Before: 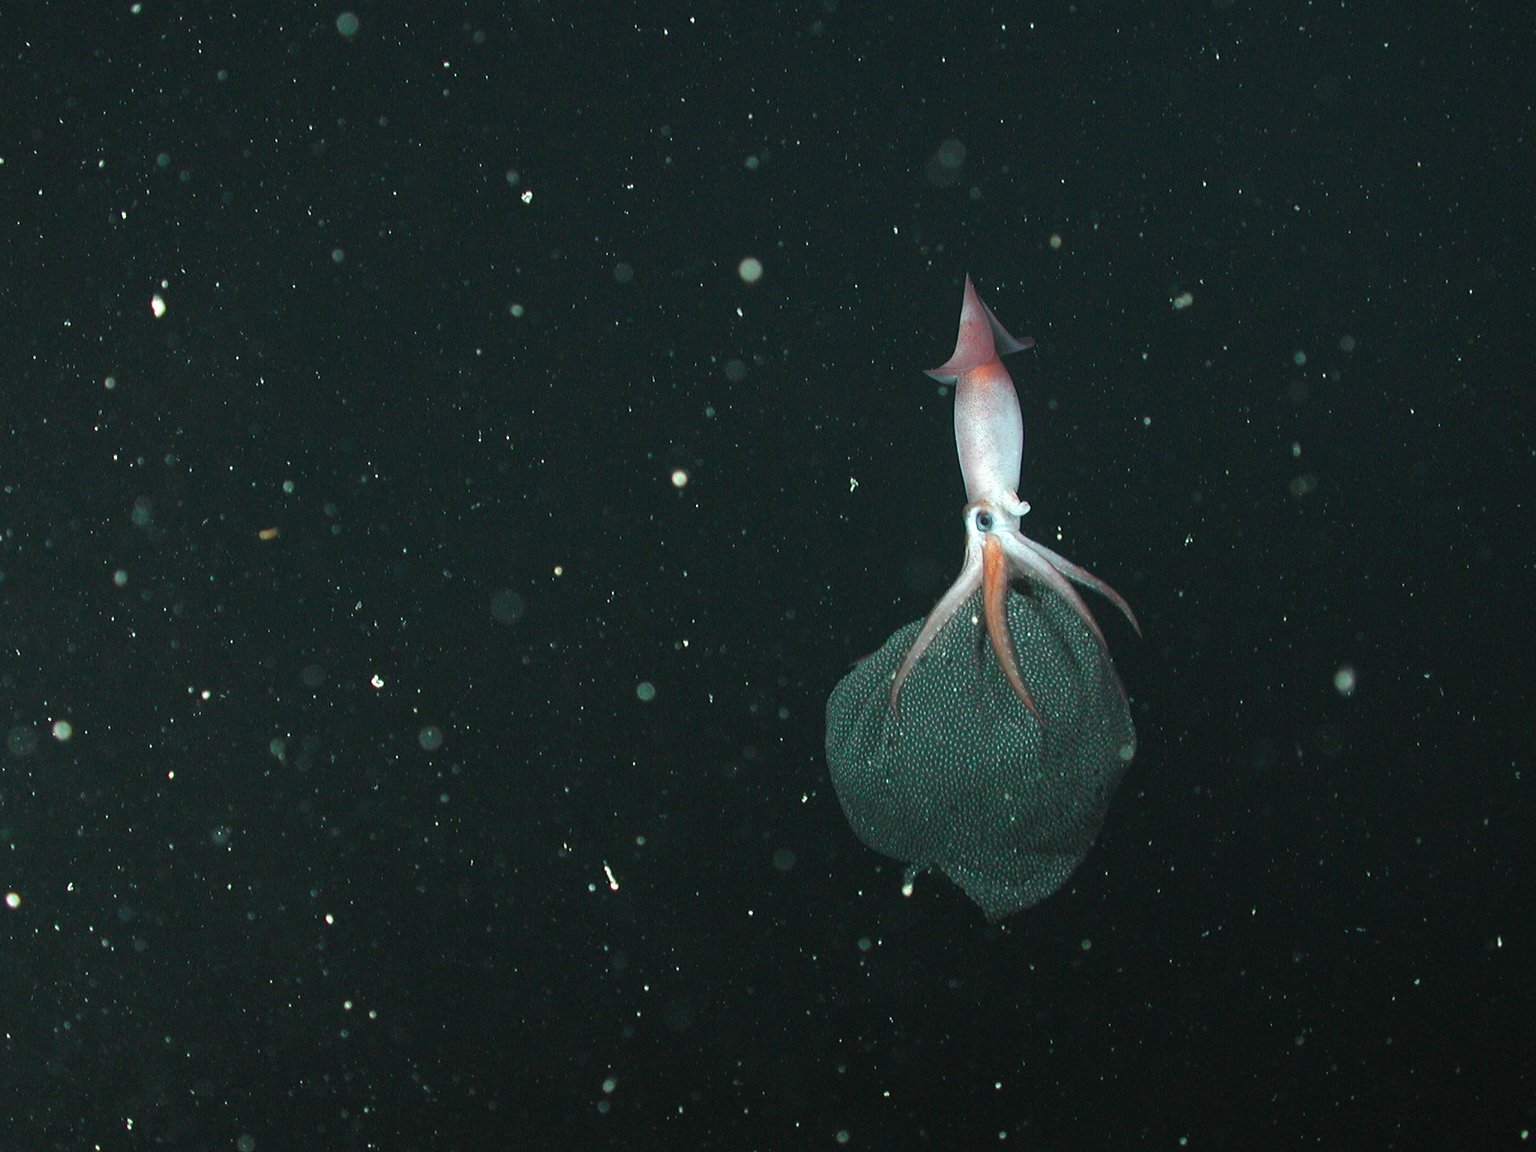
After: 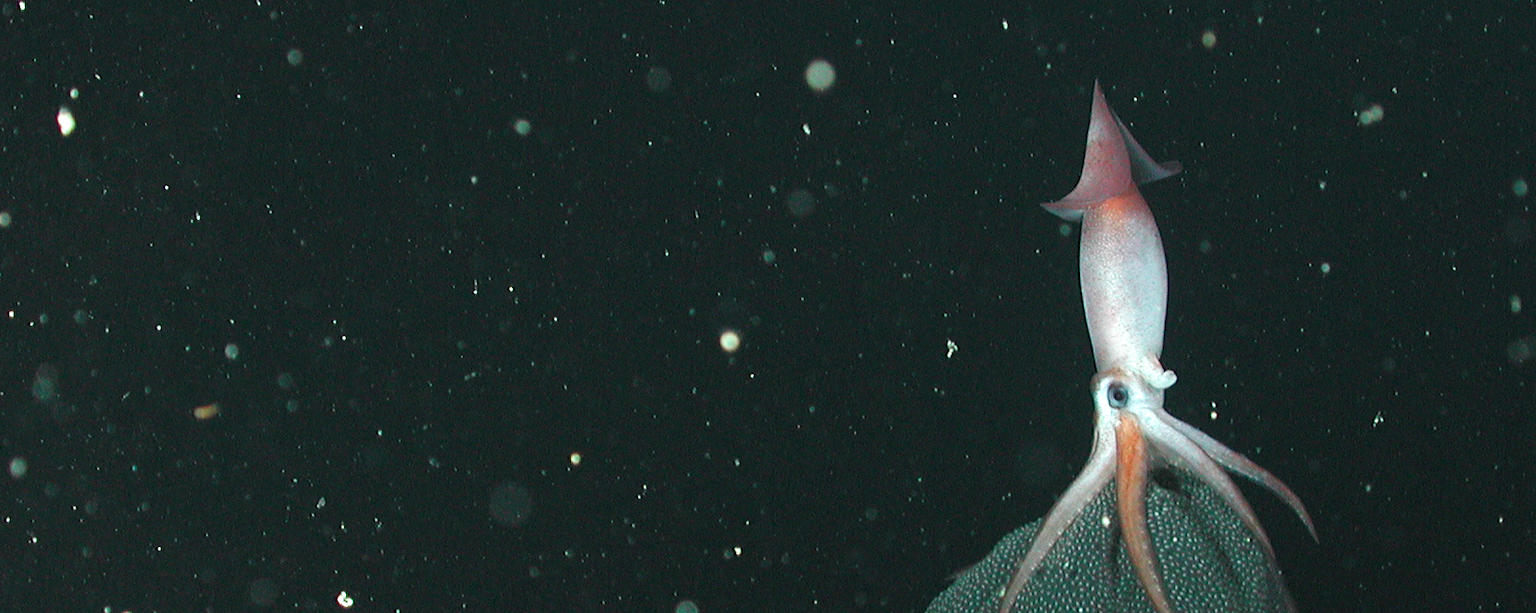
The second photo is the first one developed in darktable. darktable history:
crop: left 6.978%, top 18.353%, right 14.468%, bottom 39.846%
